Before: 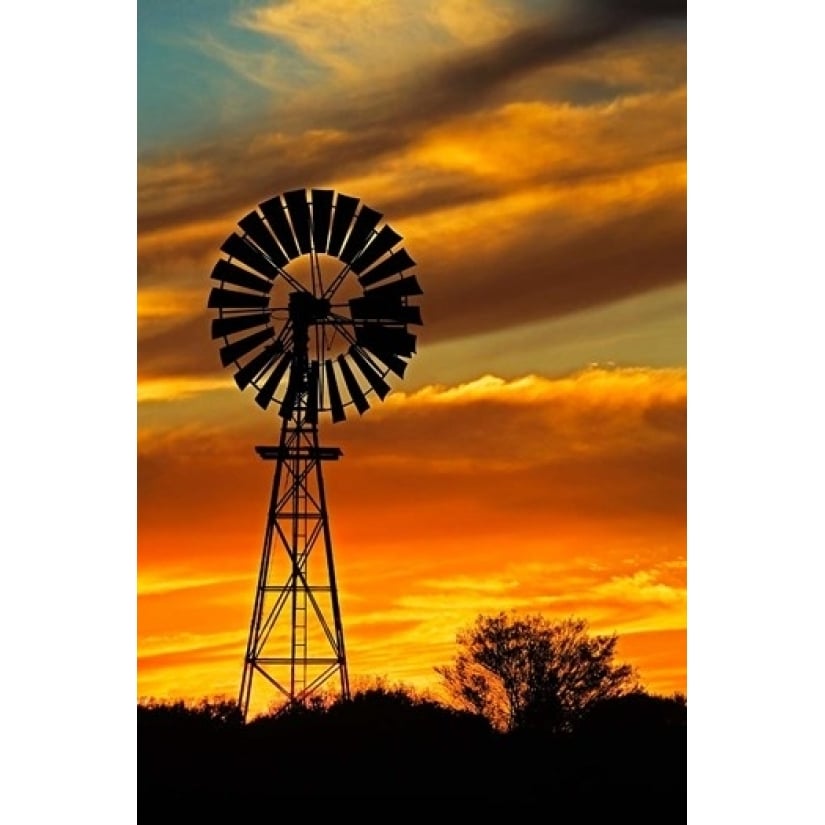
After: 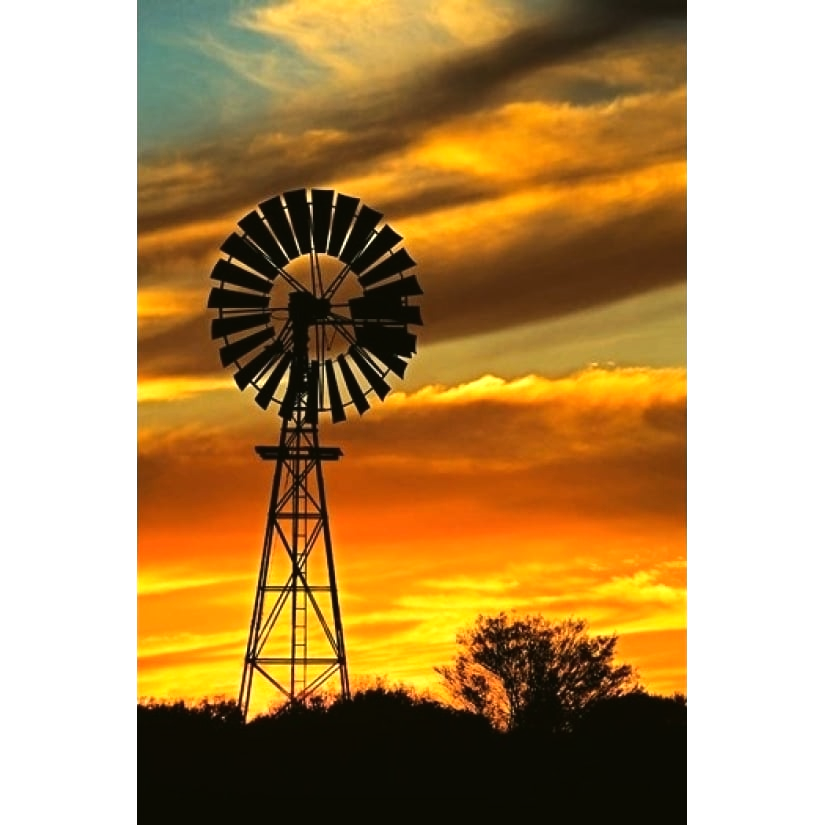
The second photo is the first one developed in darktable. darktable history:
color balance: mode lift, gamma, gain (sRGB), lift [1.04, 1, 1, 0.97], gamma [1.01, 1, 1, 0.97], gain [0.96, 1, 1, 0.97]
tone equalizer: -8 EV -0.75 EV, -7 EV -0.7 EV, -6 EV -0.6 EV, -5 EV -0.4 EV, -3 EV 0.4 EV, -2 EV 0.6 EV, -1 EV 0.7 EV, +0 EV 0.75 EV, edges refinement/feathering 500, mask exposure compensation -1.57 EV, preserve details no
